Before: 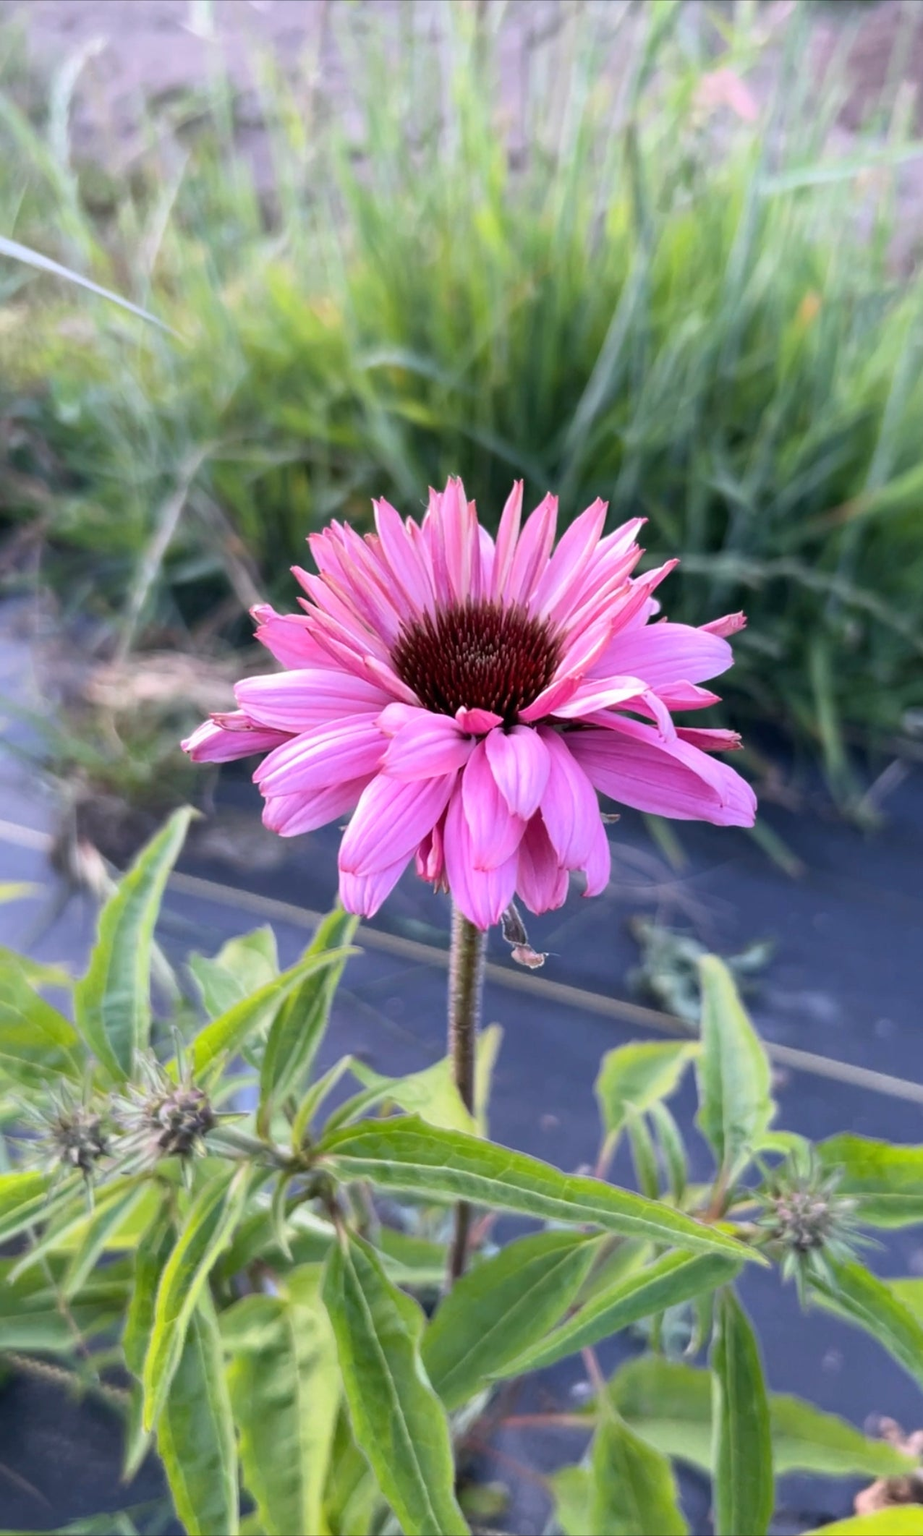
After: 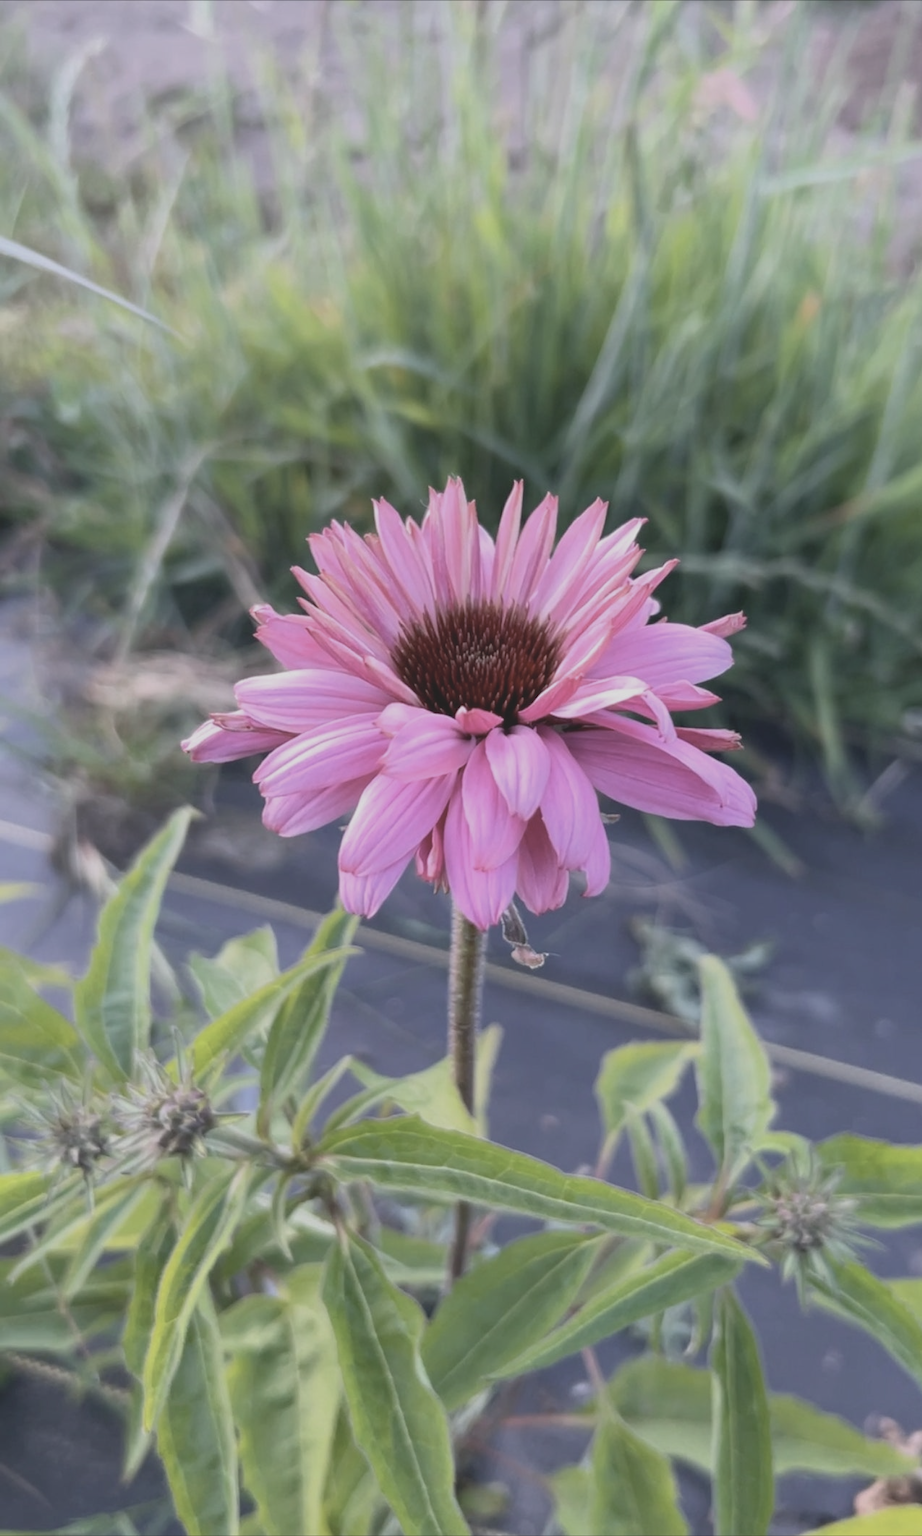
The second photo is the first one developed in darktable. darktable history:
contrast brightness saturation: contrast -0.254, saturation -0.423
